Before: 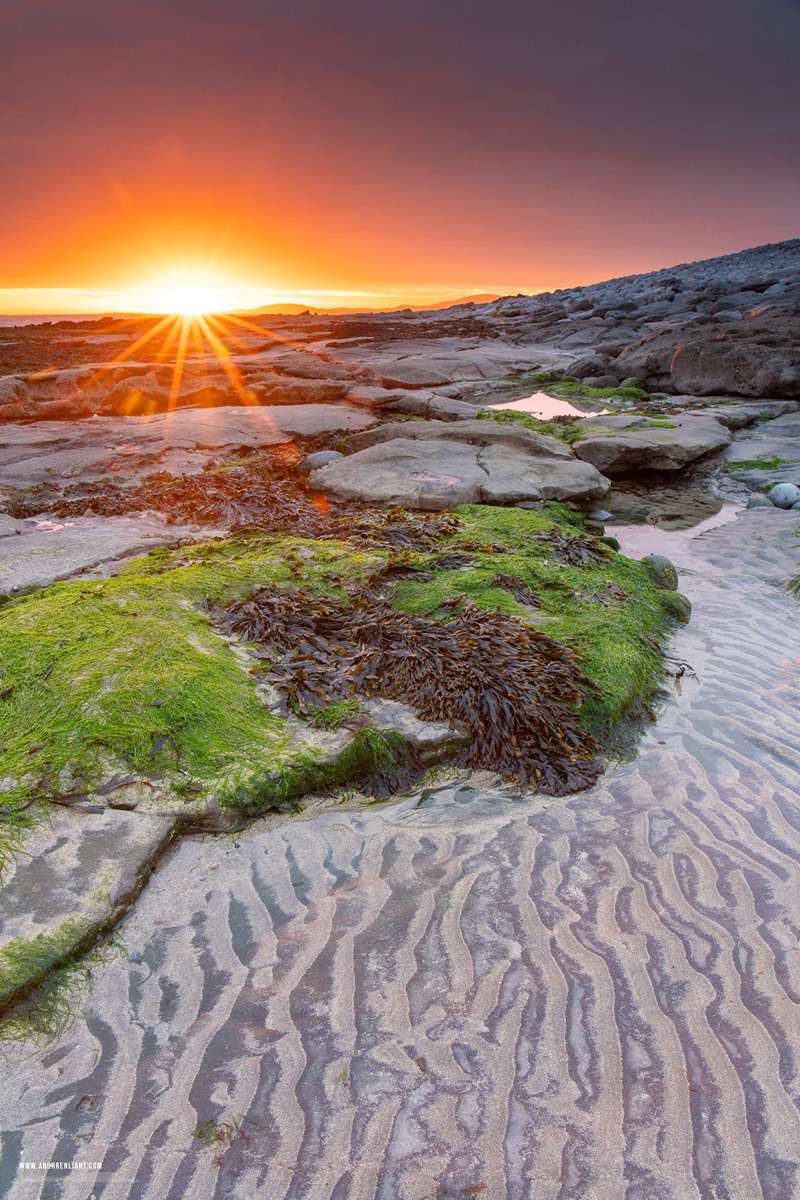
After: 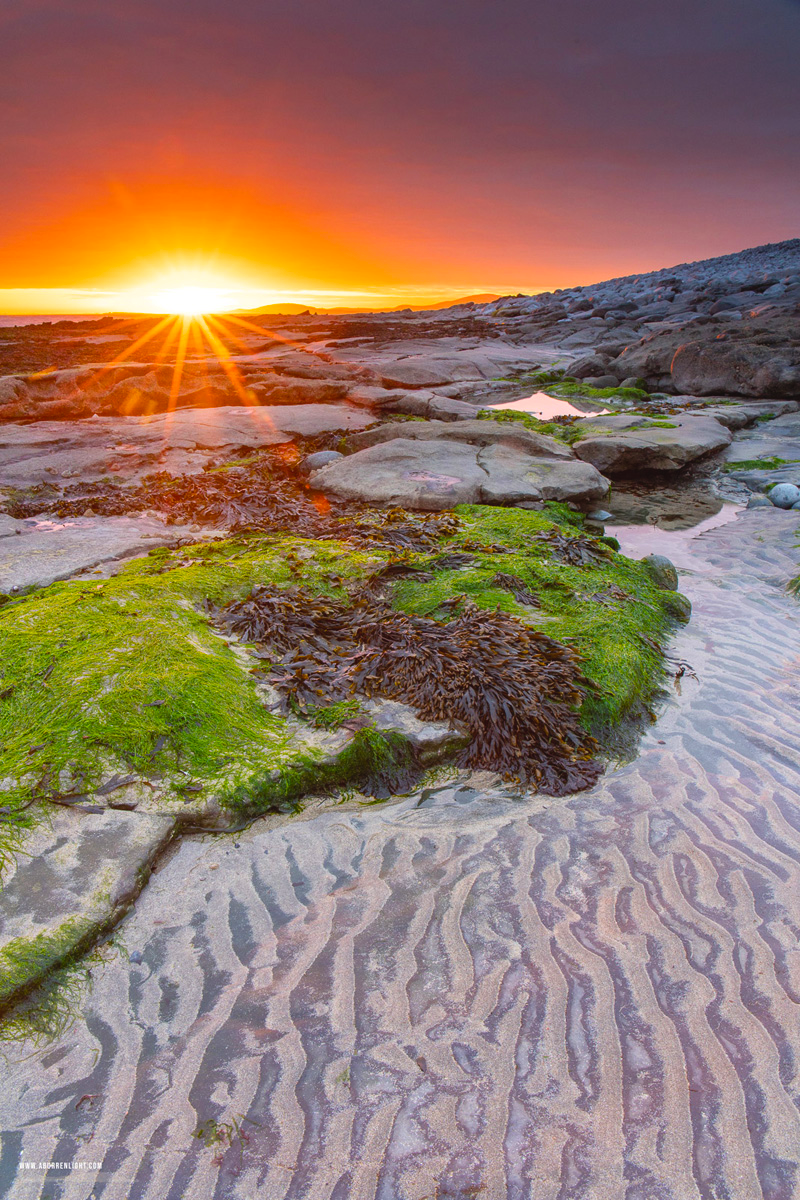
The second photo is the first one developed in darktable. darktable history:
color balance rgb: shadows lift › hue 87.22°, global offset › luminance 0.494%, perceptual saturation grading › global saturation 17.681%, global vibrance 25.486%
